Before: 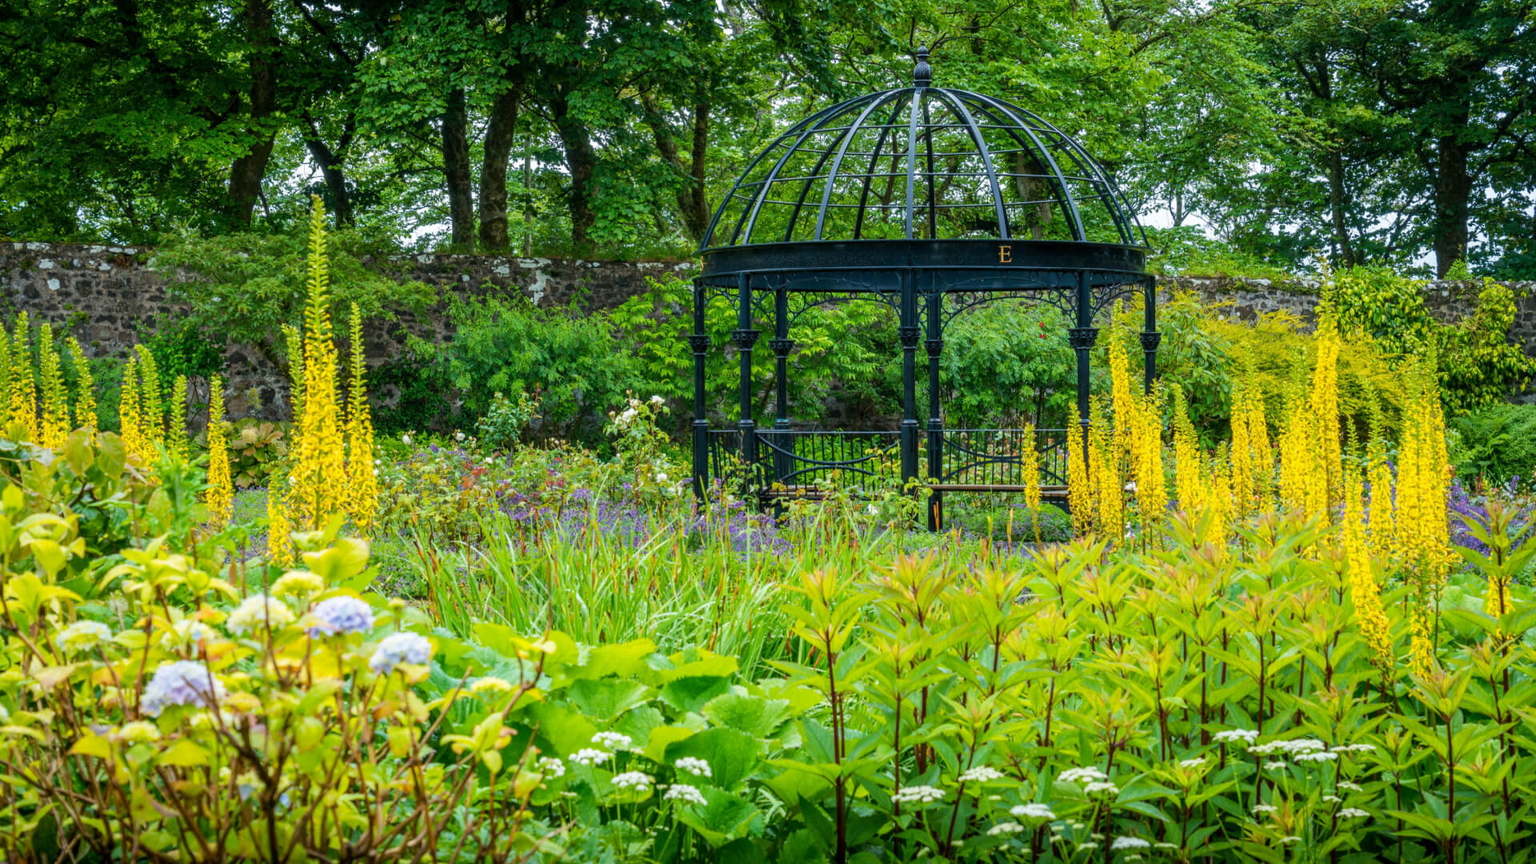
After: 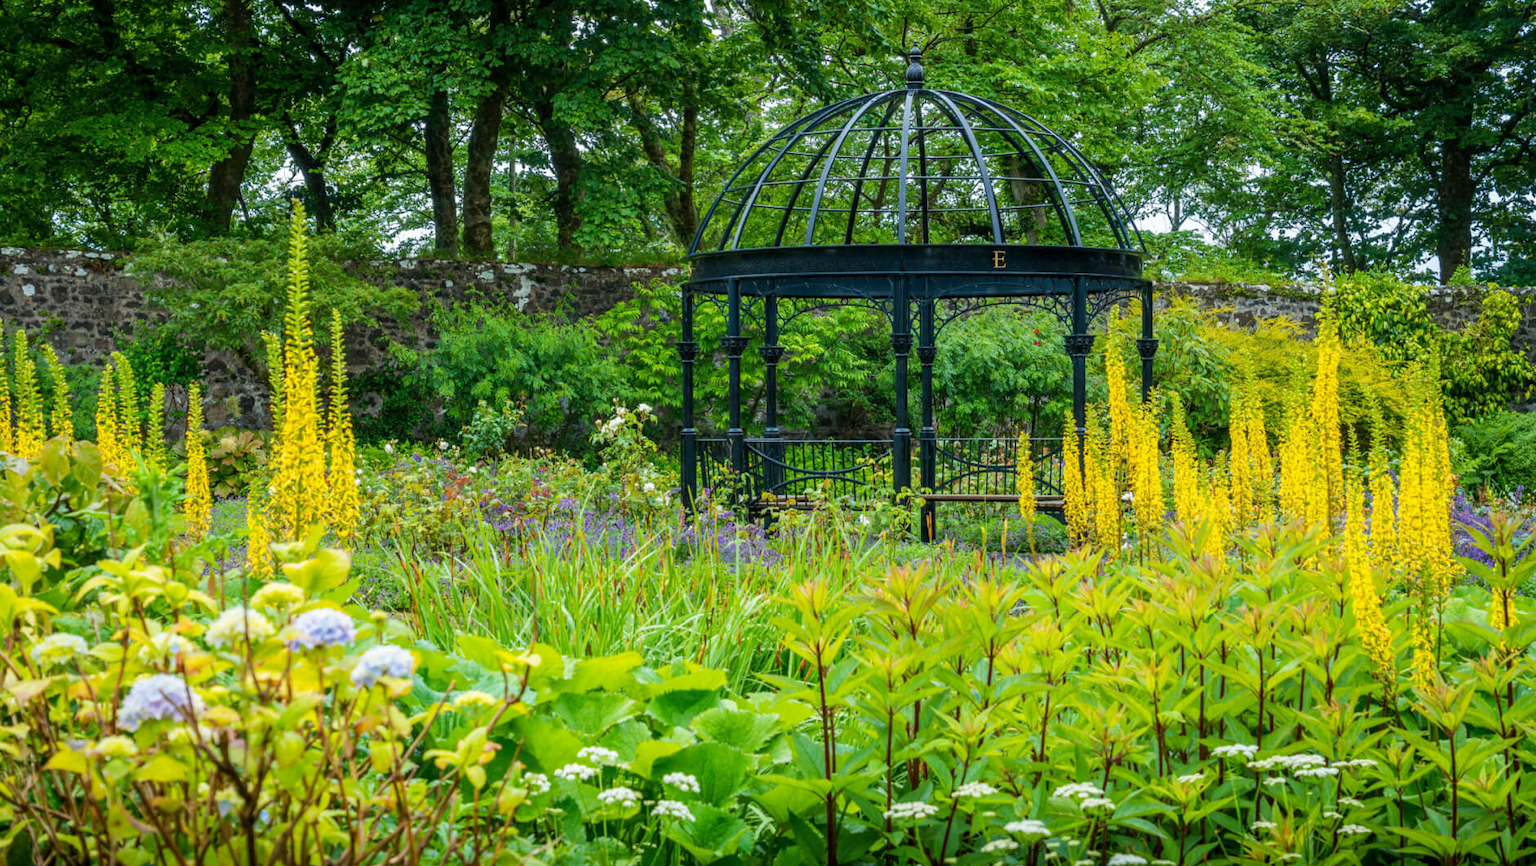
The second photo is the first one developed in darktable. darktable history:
crop: left 1.699%, right 0.267%, bottom 1.607%
